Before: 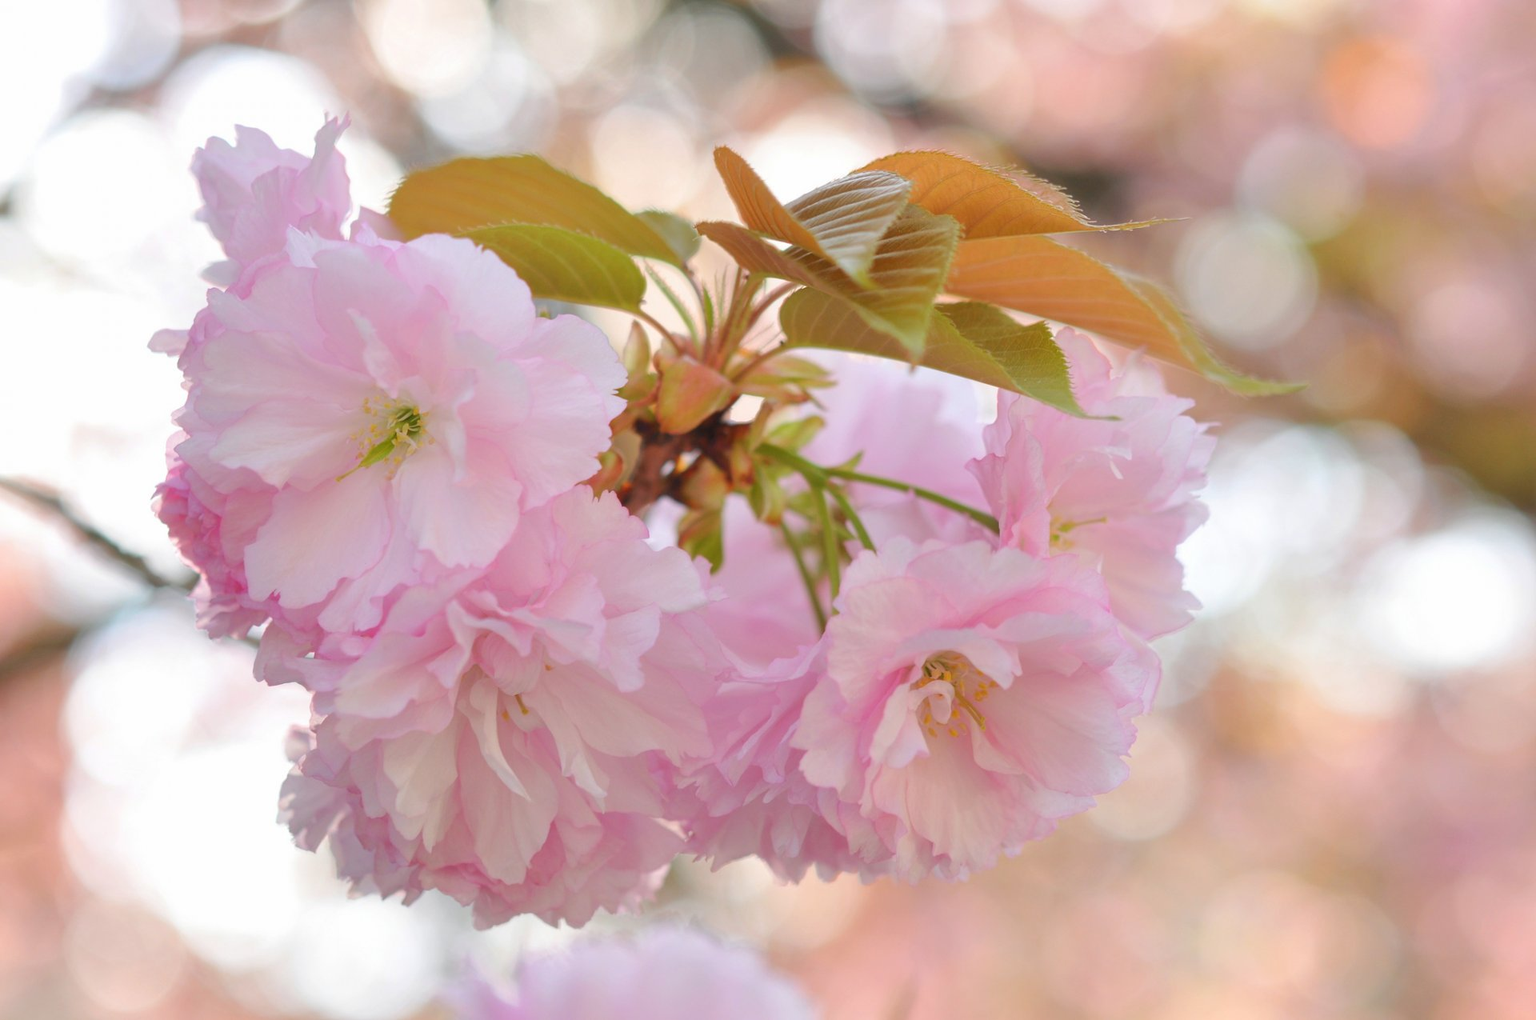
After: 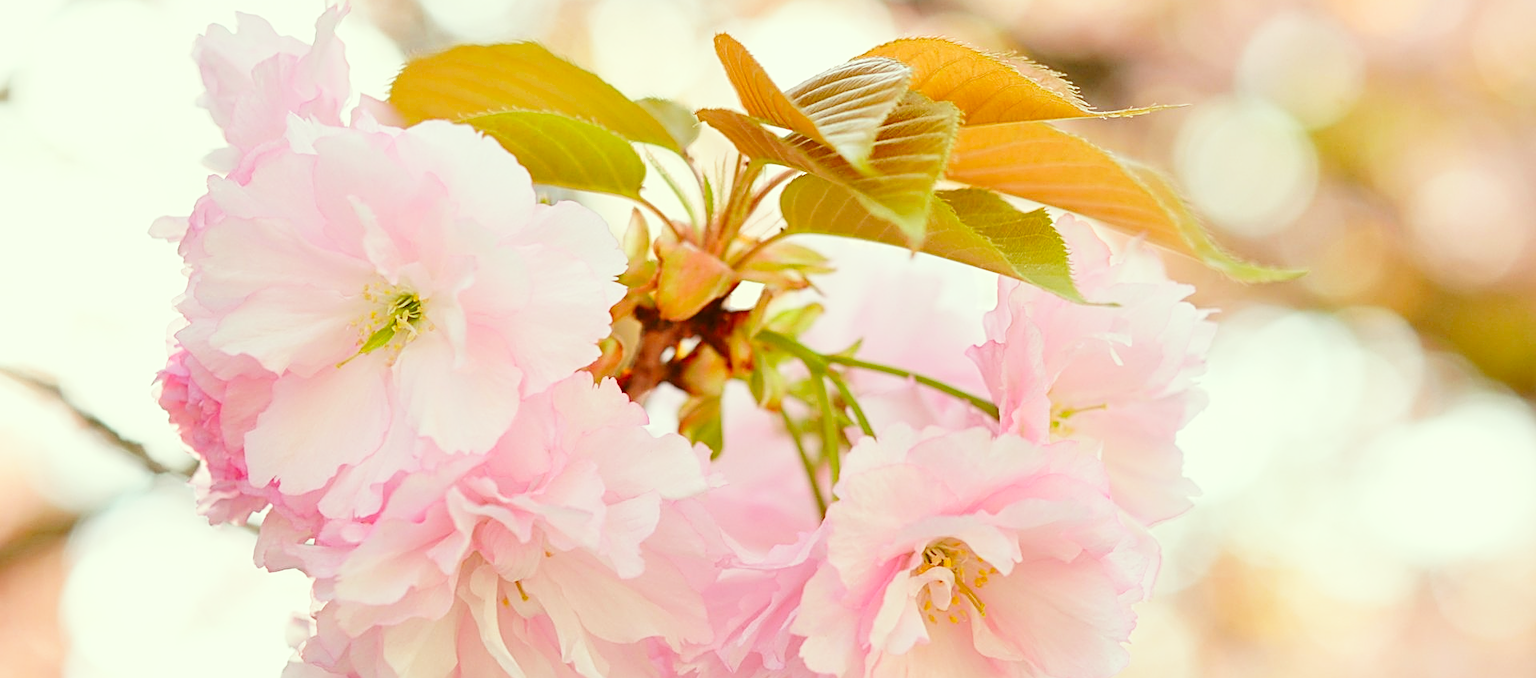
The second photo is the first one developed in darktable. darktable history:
base curve: curves: ch0 [(0, 0) (0.028, 0.03) (0.121, 0.232) (0.46, 0.748) (0.859, 0.968) (1, 1)], preserve colors none
sharpen: radius 2.601, amount 0.697
crop: top 11.178%, bottom 22.288%
color correction: highlights a* -6.19, highlights b* 9.17, shadows a* 10.62, shadows b* 23.16
